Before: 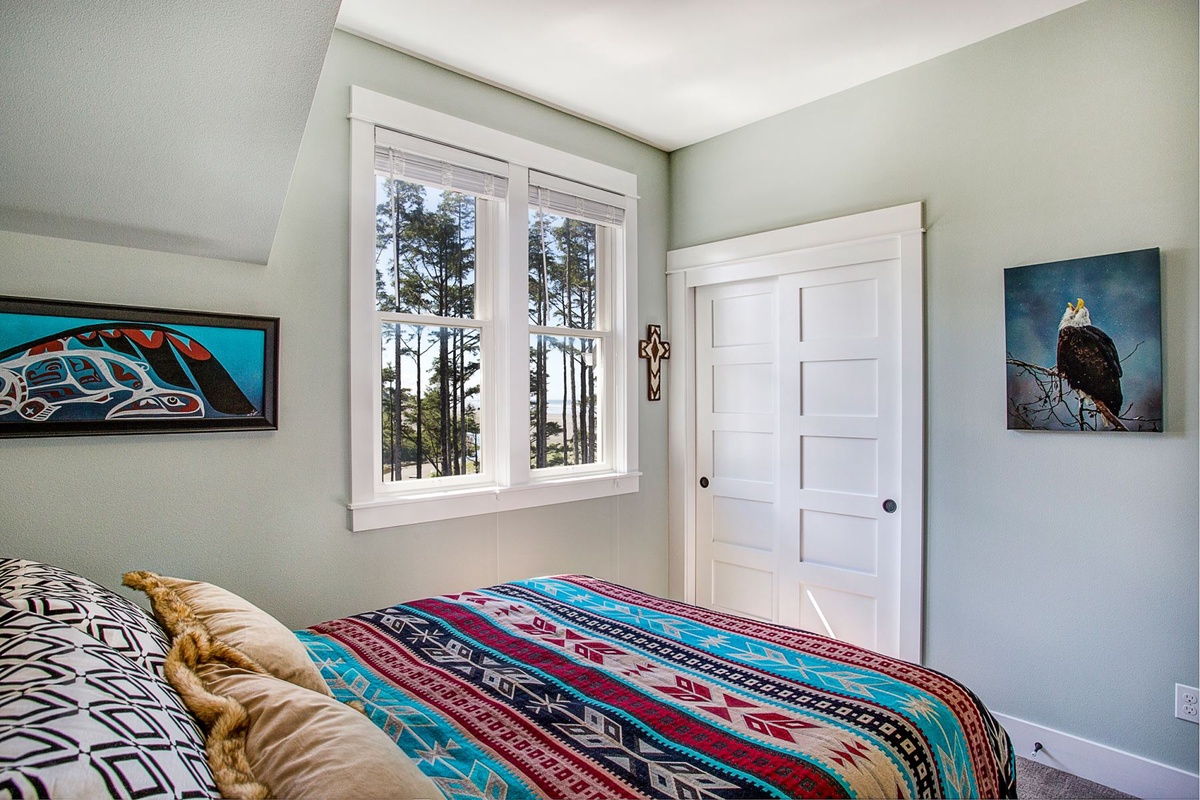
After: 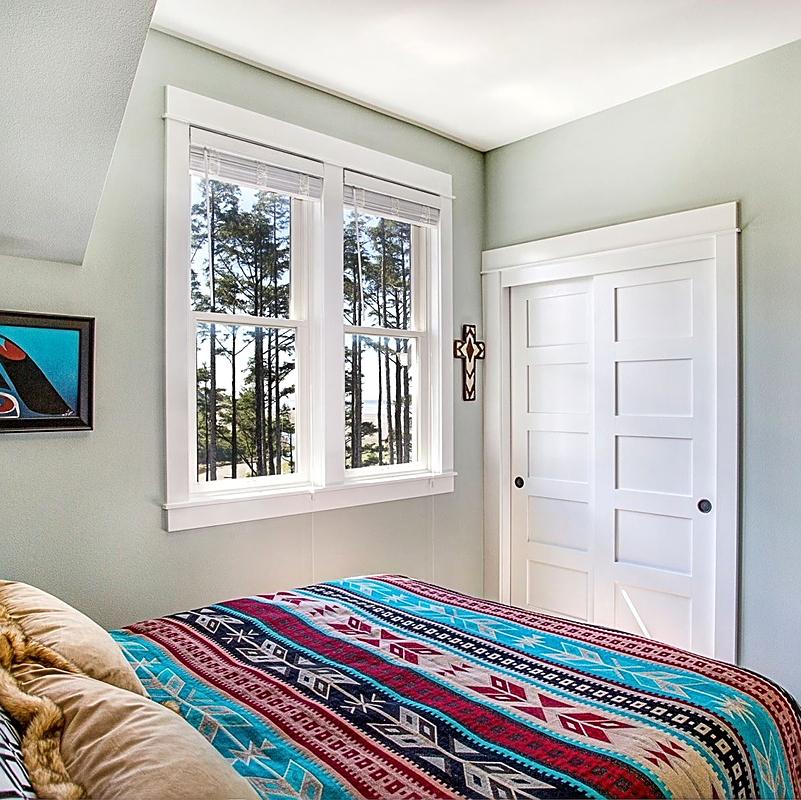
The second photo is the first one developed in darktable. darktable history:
color correction: highlights a* -0.119, highlights b* 0.147
sharpen: on, module defaults
crop: left 15.42%, right 17.819%
exposure: exposure 0.197 EV, compensate highlight preservation false
